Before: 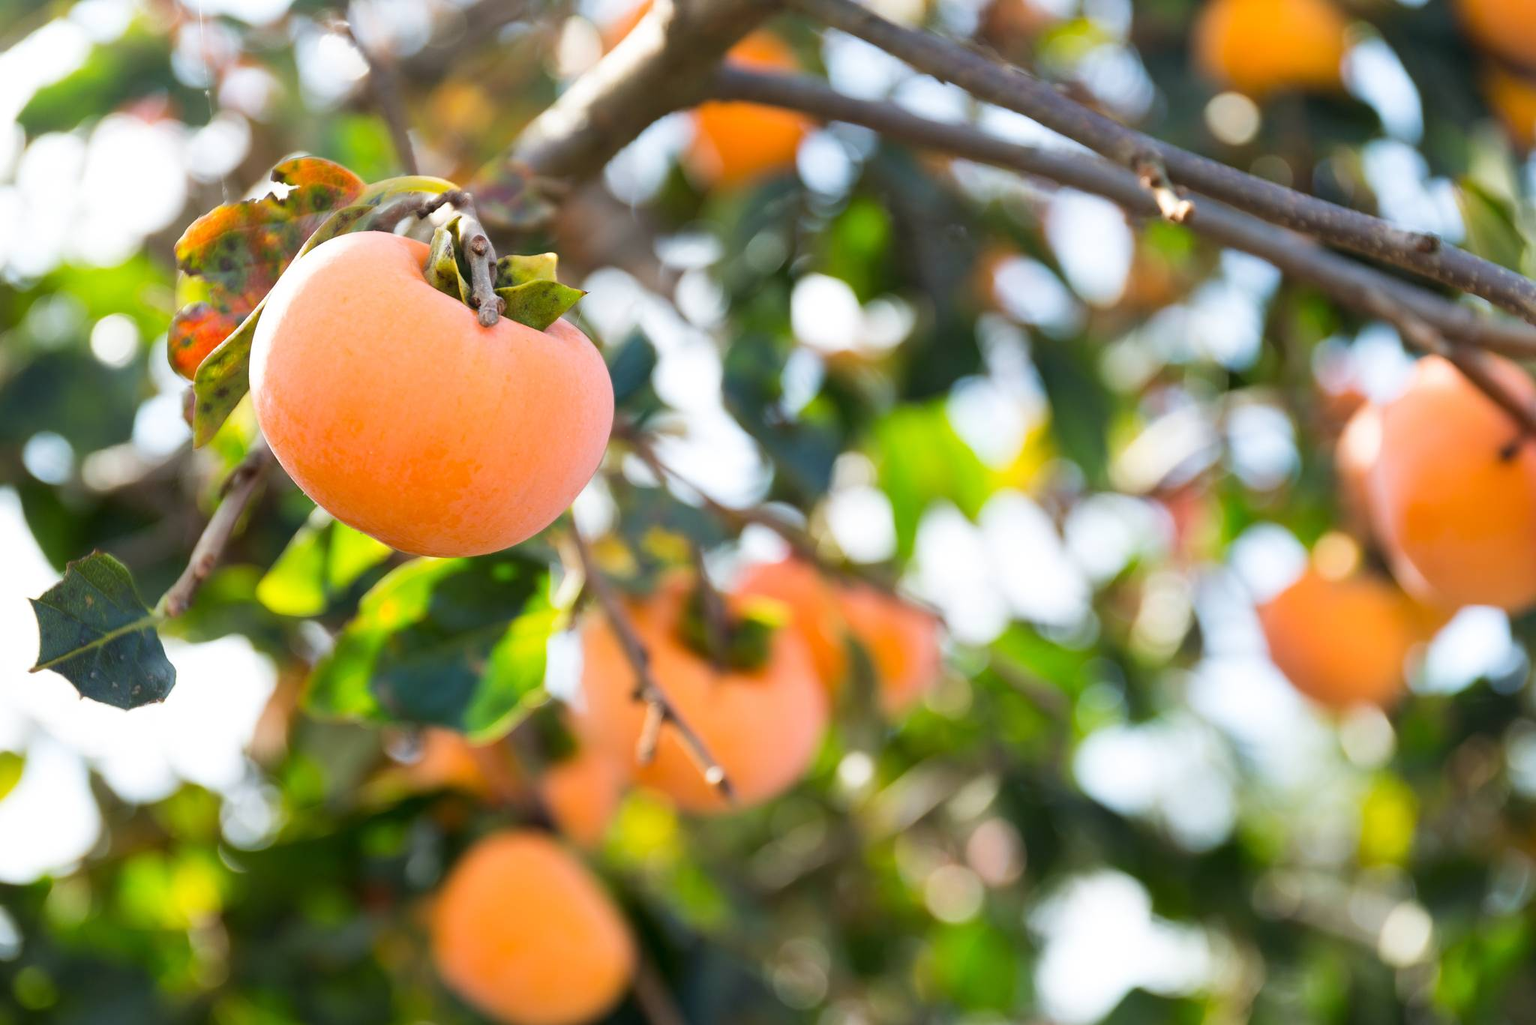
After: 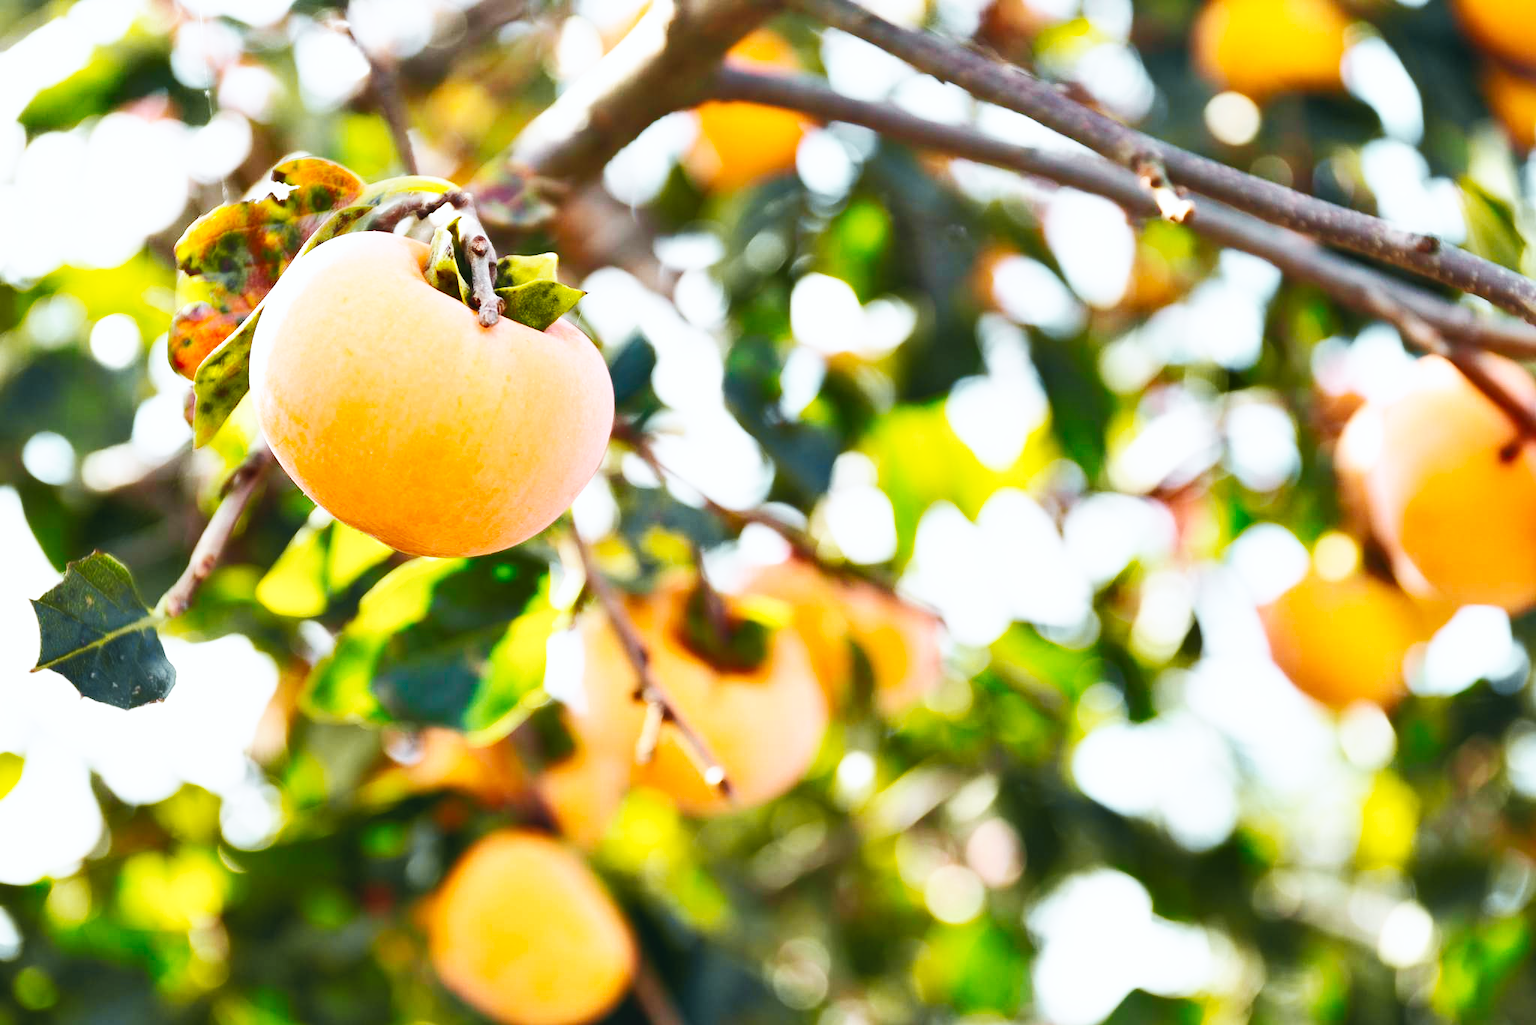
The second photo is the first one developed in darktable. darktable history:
tone curve: curves: ch0 [(0.001, 0.042) (0.128, 0.16) (0.452, 0.42) (0.603, 0.566) (0.754, 0.733) (1, 1)]; ch1 [(0, 0) (0.325, 0.327) (0.412, 0.441) (0.473, 0.466) (0.5, 0.499) (0.549, 0.558) (0.617, 0.625) (0.713, 0.7) (1, 1)]; ch2 [(0, 0) (0.386, 0.397) (0.445, 0.47) (0.505, 0.498) (0.529, 0.524) (0.574, 0.569) (0.652, 0.641) (1, 1)], color space Lab, independent channels, preserve colors none
shadows and highlights: shadows color adjustment 97.66%, soften with gaussian
base curve: curves: ch0 [(0, 0) (0.007, 0.004) (0.027, 0.03) (0.046, 0.07) (0.207, 0.54) (0.442, 0.872) (0.673, 0.972) (1, 1)], preserve colors none
